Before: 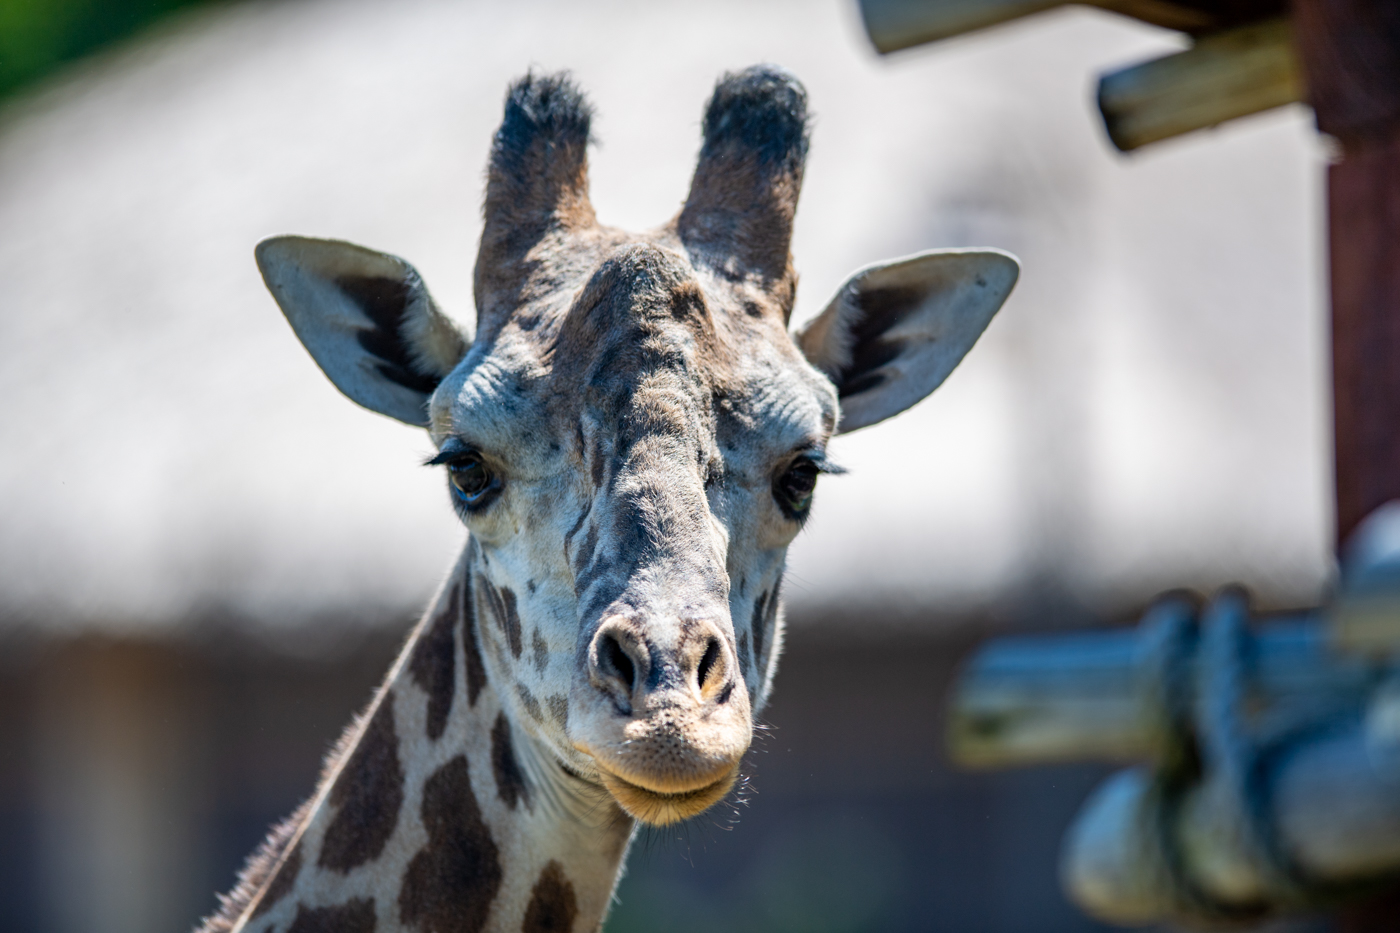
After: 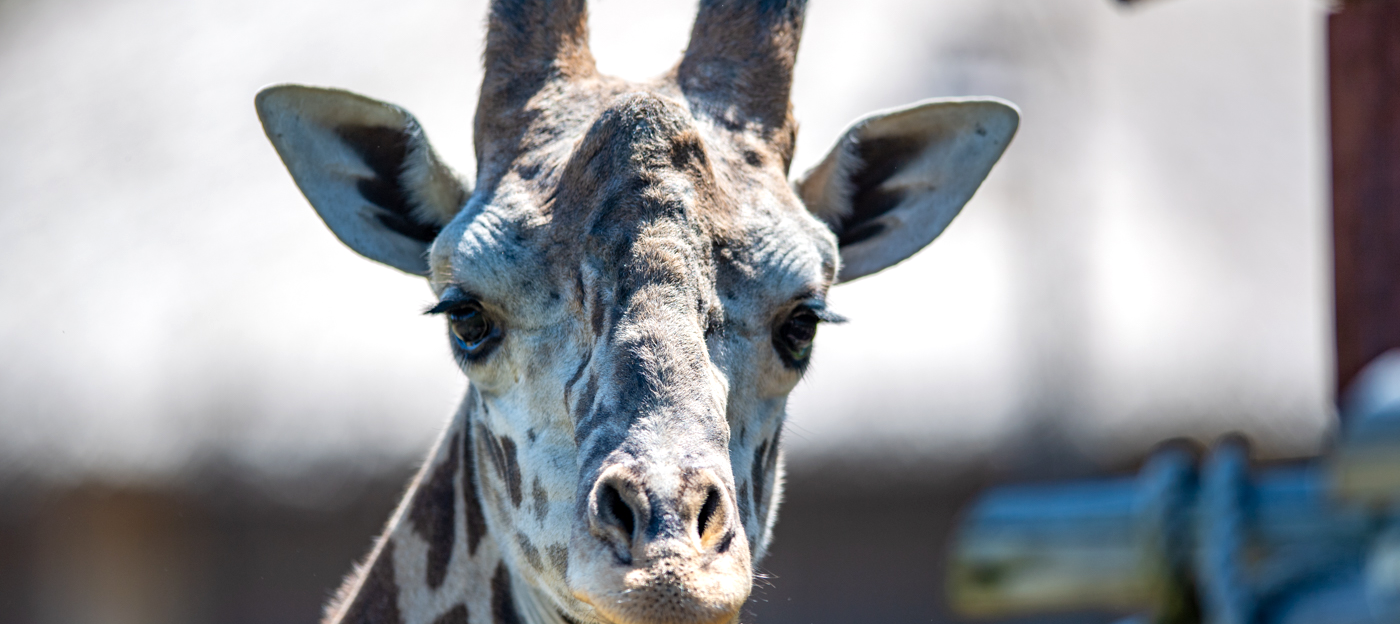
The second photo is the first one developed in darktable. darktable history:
crop: top 16.261%, bottom 16.754%
exposure: exposure 0.203 EV, compensate highlight preservation false
